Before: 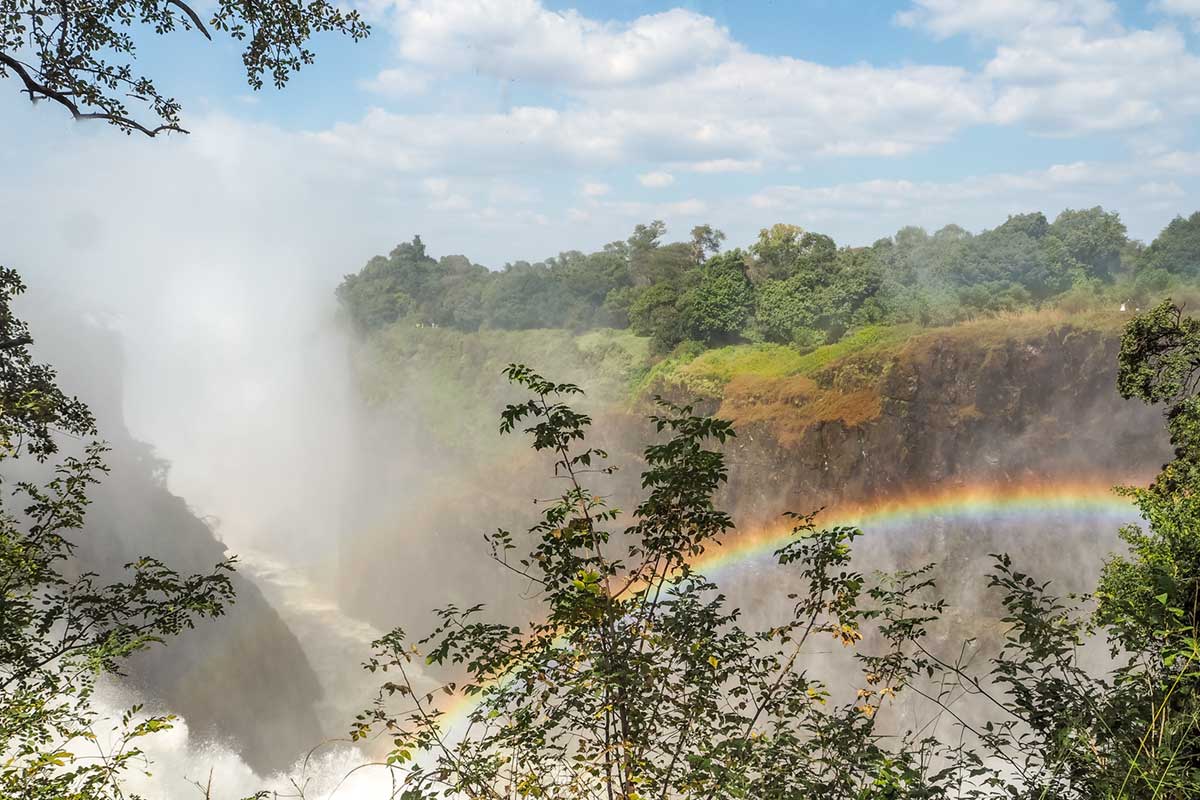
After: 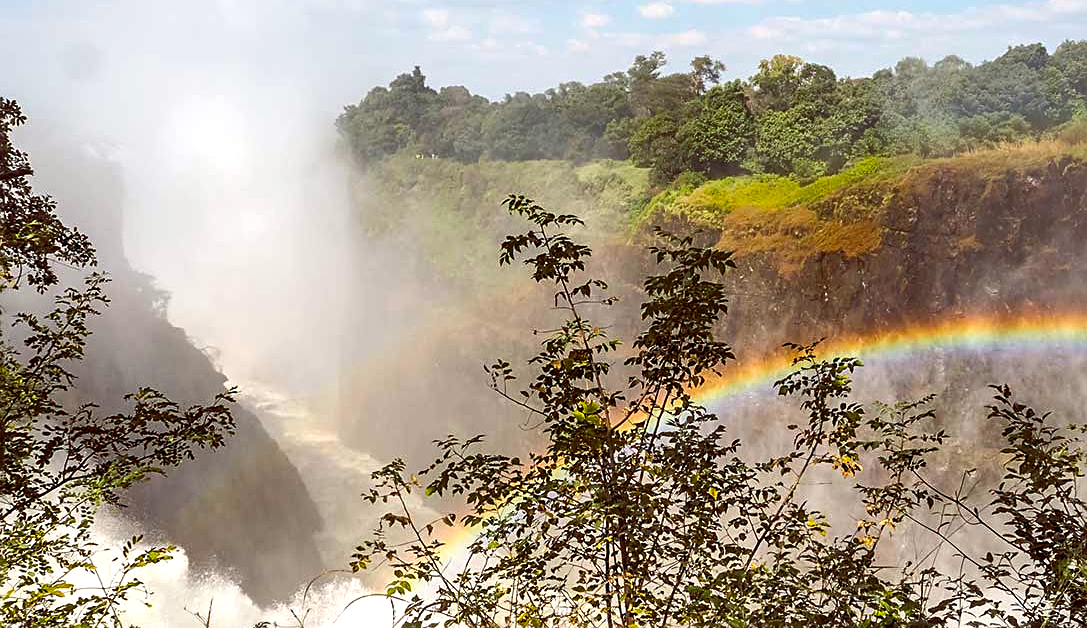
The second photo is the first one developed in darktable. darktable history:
color balance rgb: shadows lift › luminance -9.195%, global offset › luminance -0.21%, global offset › chroma 0.265%, perceptual saturation grading › global saturation 25.029%, perceptual brilliance grading › highlights 14.6%, perceptual brilliance grading › mid-tones -5.365%, perceptual brilliance grading › shadows -26.899%, contrast -10.304%
crop: top 21.14%, right 9.406%, bottom 0.261%
sharpen: on, module defaults
